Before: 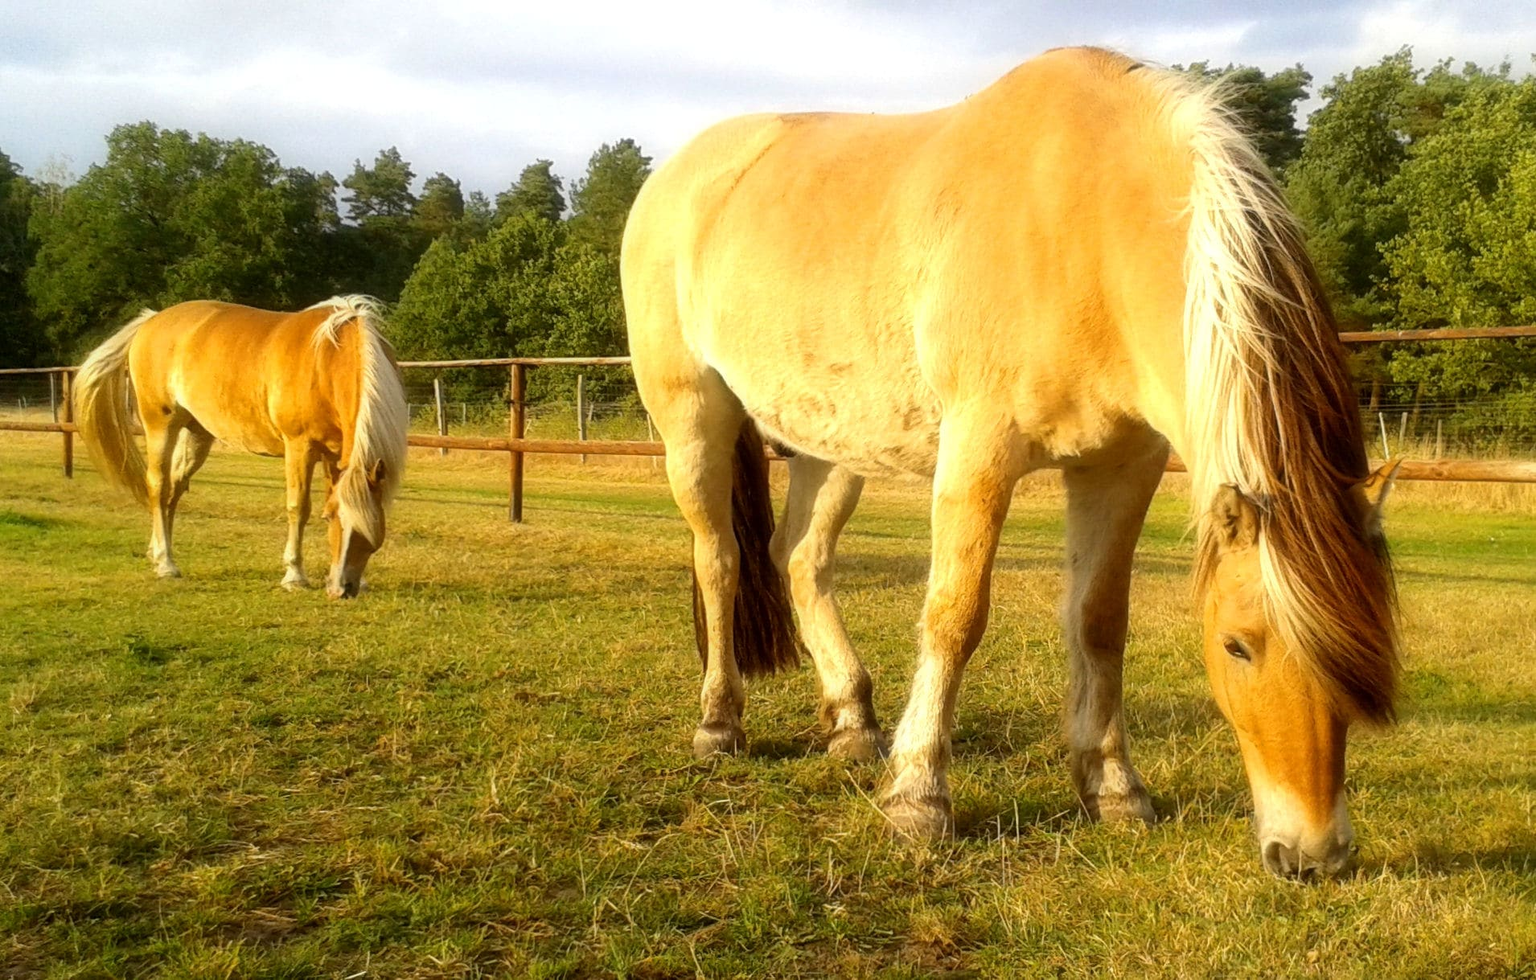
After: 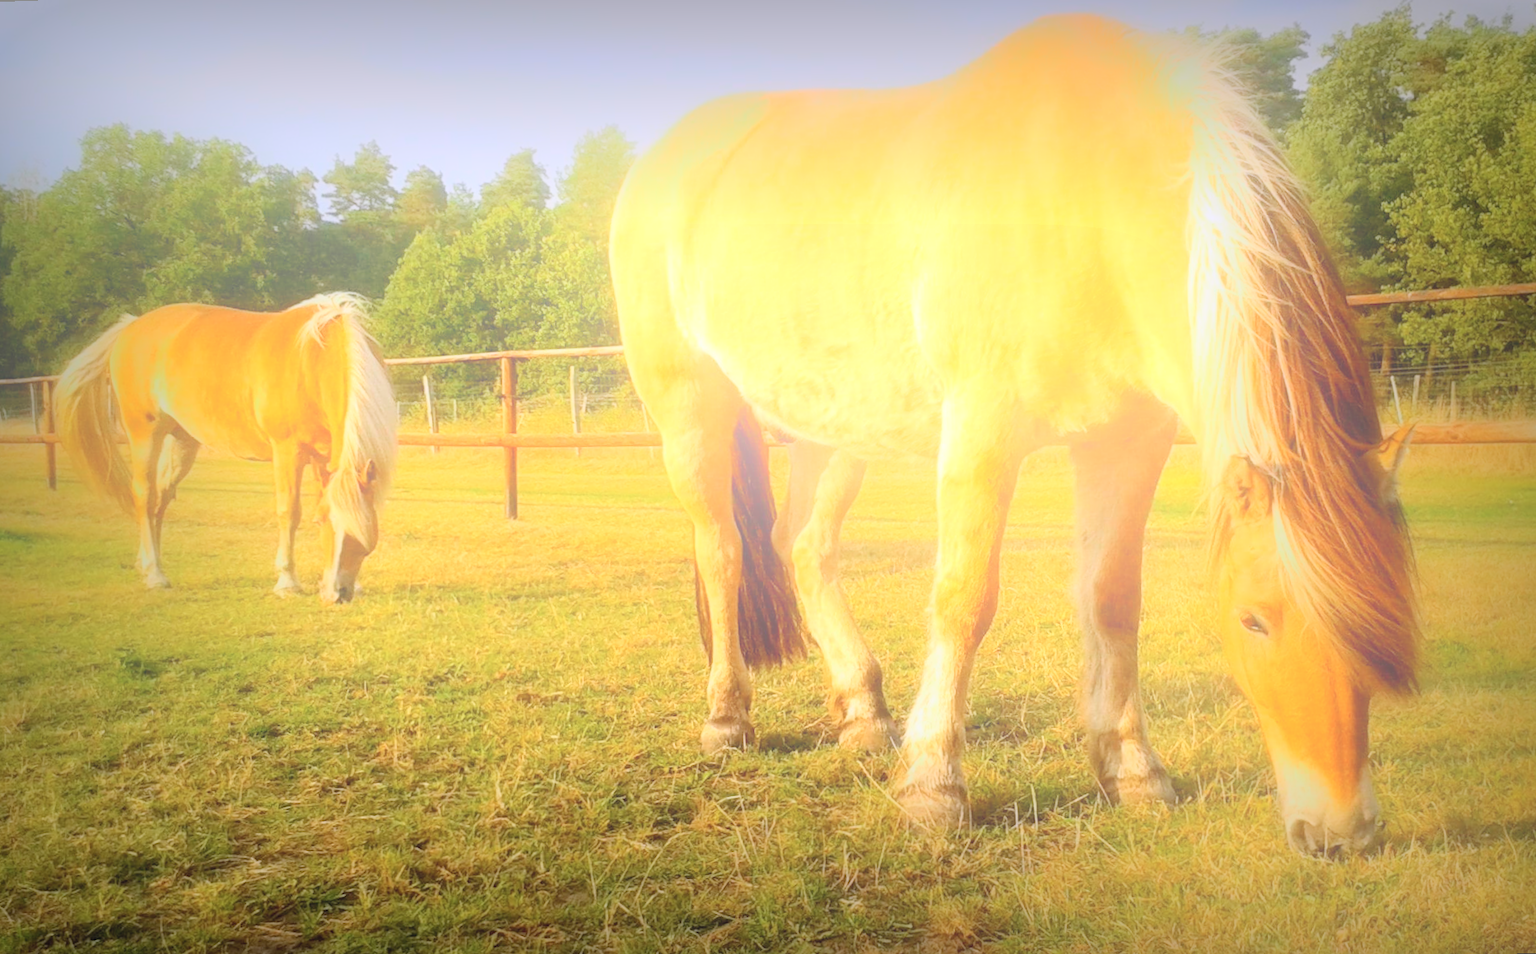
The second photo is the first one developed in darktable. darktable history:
vignetting: fall-off start 53.2%, brightness -0.594, saturation 0, automatic ratio true, width/height ratio 1.313, shape 0.22, unbound false
tone curve: curves: ch0 [(0, 0.047) (0.199, 0.263) (0.47, 0.555) (0.805, 0.839) (1, 0.962)], color space Lab, linked channels, preserve colors none
white balance: red 1.004, blue 1.096
rotate and perspective: rotation -2°, crop left 0.022, crop right 0.978, crop top 0.049, crop bottom 0.951
bloom: size 38%, threshold 95%, strength 30%
contrast brightness saturation: contrast 0.14, brightness 0.21
